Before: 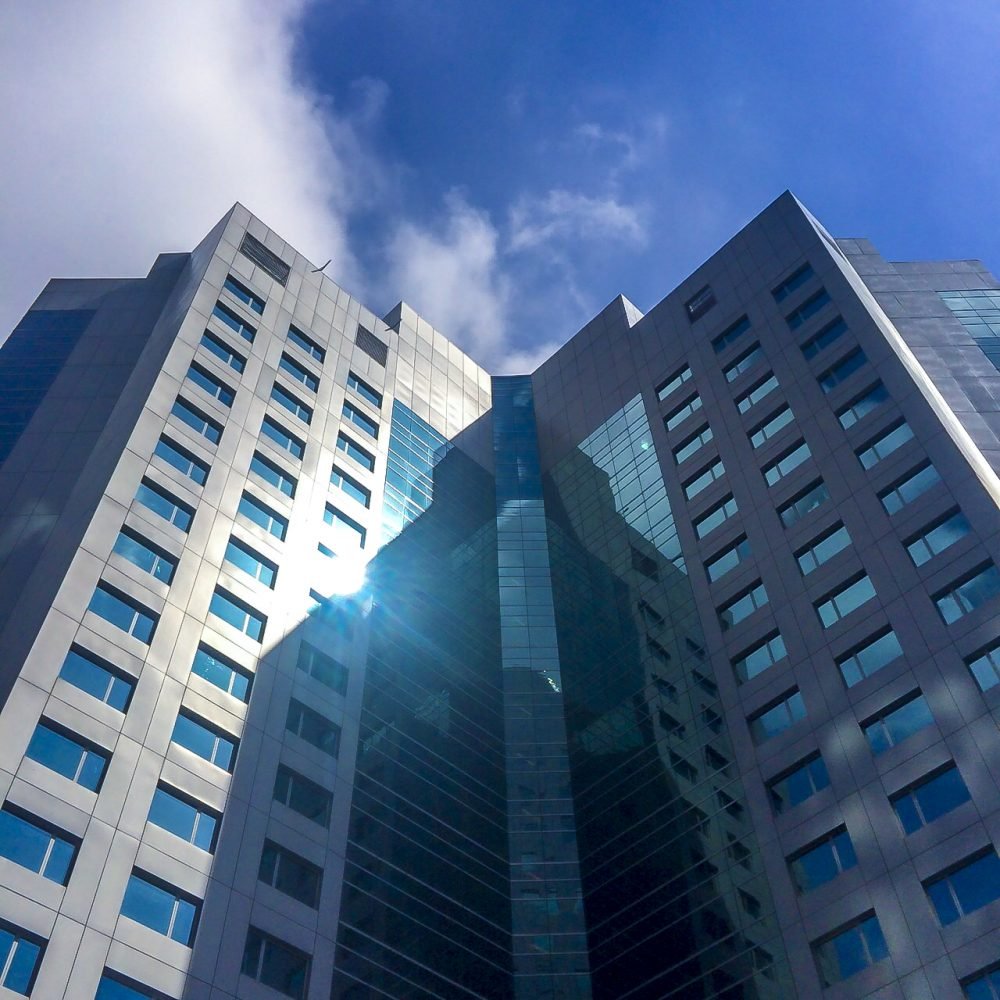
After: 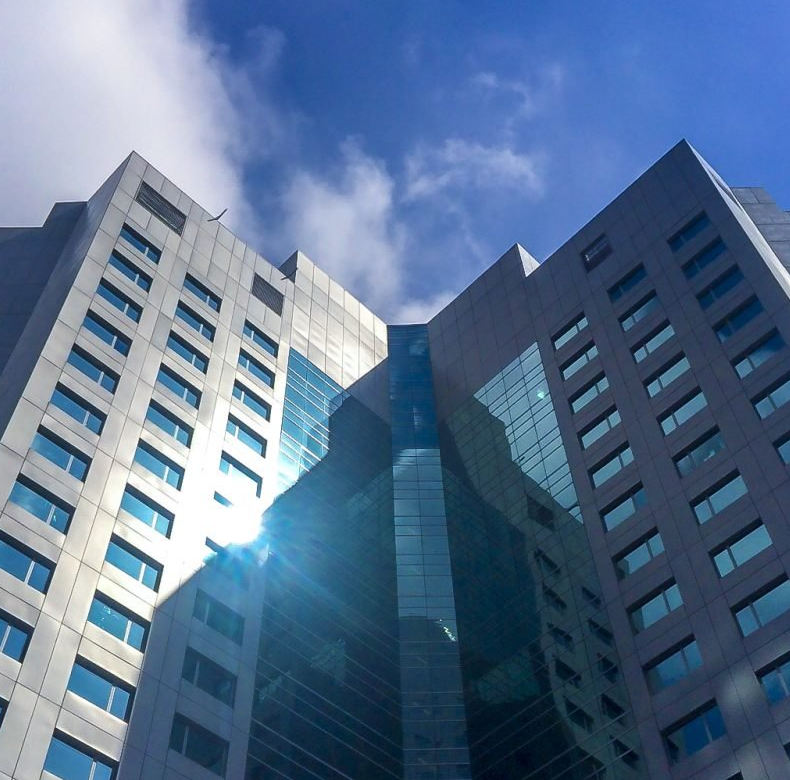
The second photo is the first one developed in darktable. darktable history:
crop and rotate: left 10.462%, top 5.135%, right 10.498%, bottom 16.865%
